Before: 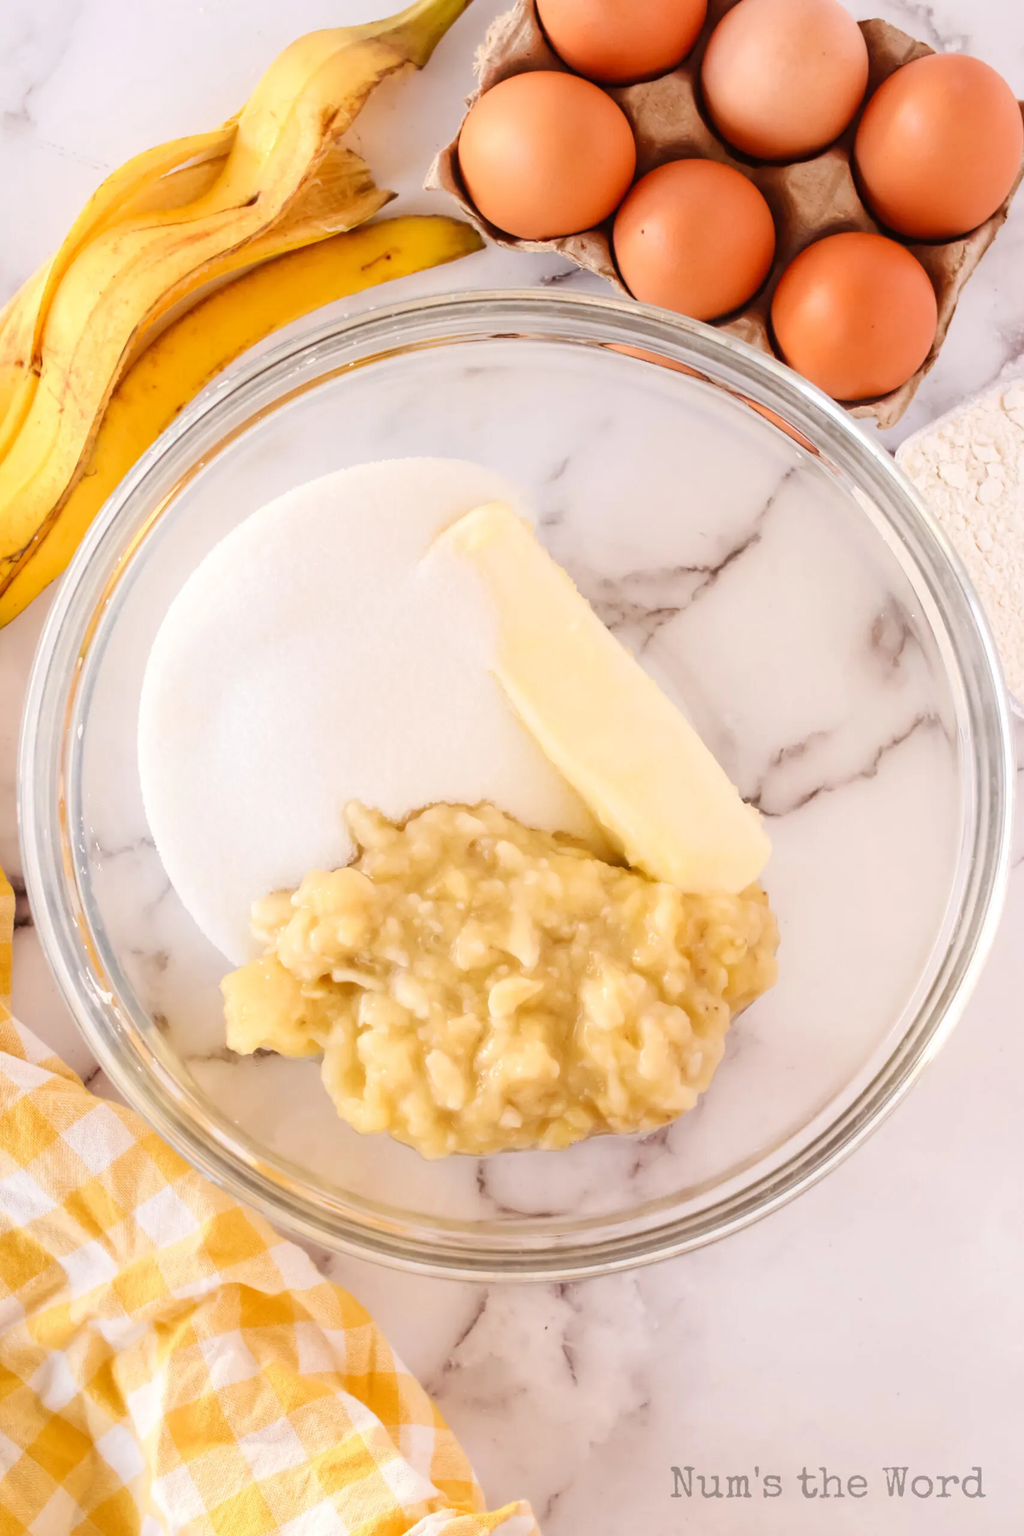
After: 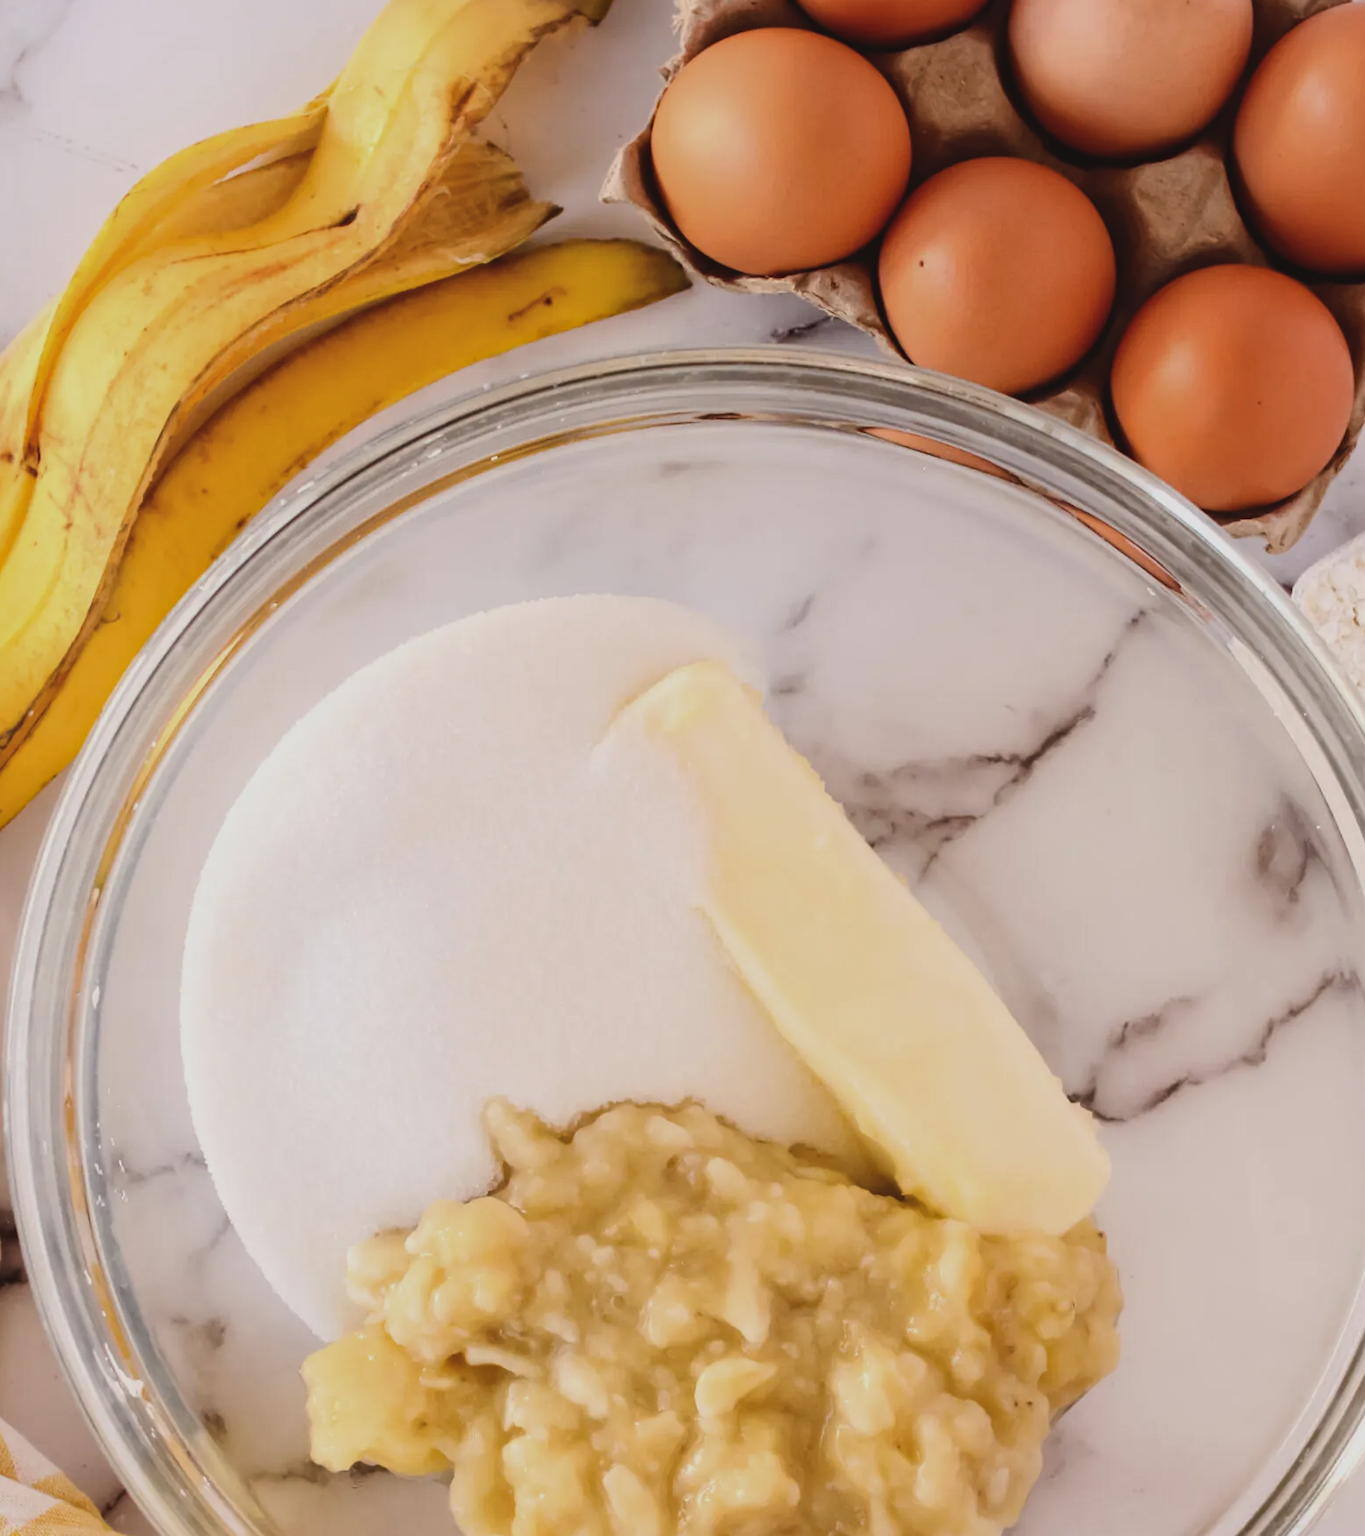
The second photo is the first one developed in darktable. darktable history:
crop: left 1.51%, top 3.428%, right 7.63%, bottom 28.441%
haze removal: compatibility mode true, adaptive false
tone equalizer: -8 EV -0.744 EV, -7 EV -0.675 EV, -6 EV -0.575 EV, -5 EV -0.361 EV, -3 EV 0.387 EV, -2 EV 0.6 EV, -1 EV 0.698 EV, +0 EV 0.774 EV, edges refinement/feathering 500, mask exposure compensation -1.57 EV, preserve details no
exposure: black level correction -0.018, exposure -1.063 EV, compensate exposure bias true, compensate highlight preservation false
